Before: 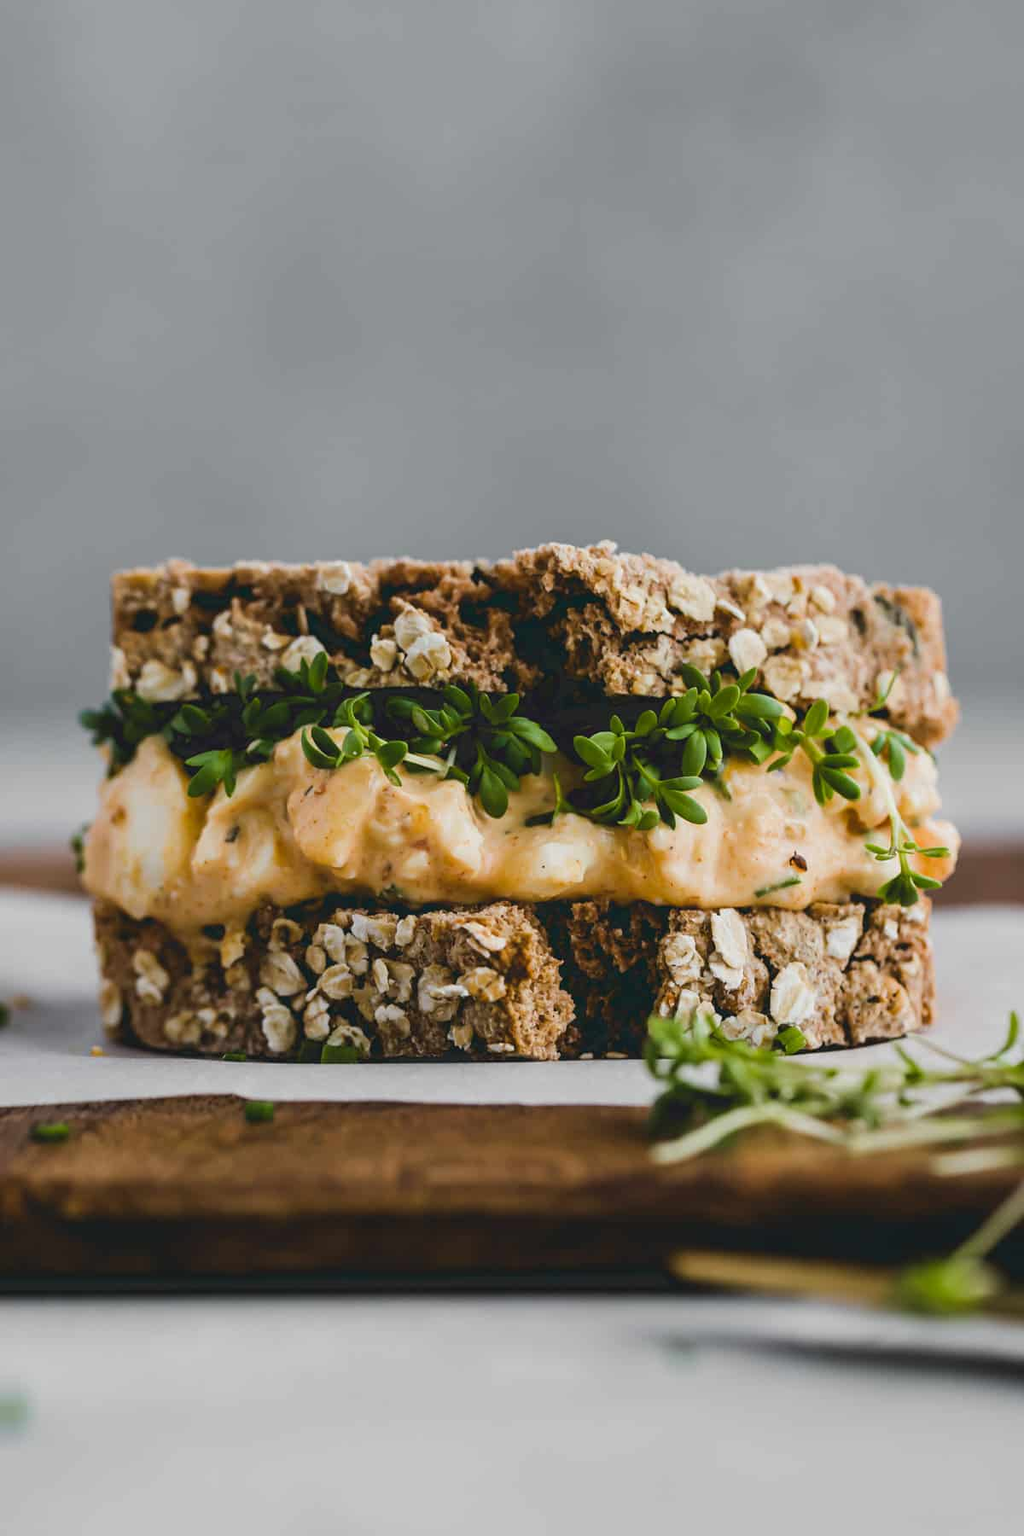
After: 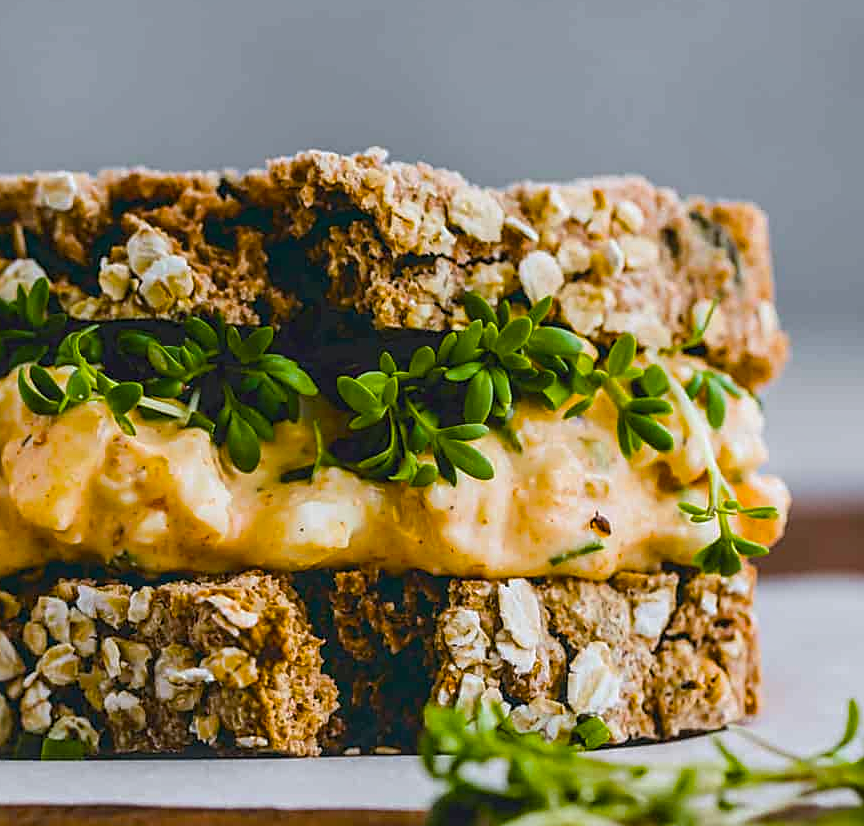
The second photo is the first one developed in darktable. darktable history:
local contrast: on, module defaults
white balance: red 0.983, blue 1.036
color balance rgb: linear chroma grading › global chroma 15%, perceptual saturation grading › global saturation 30%
sharpen: on, module defaults
crop and rotate: left 27.938%, top 27.046%, bottom 27.046%
